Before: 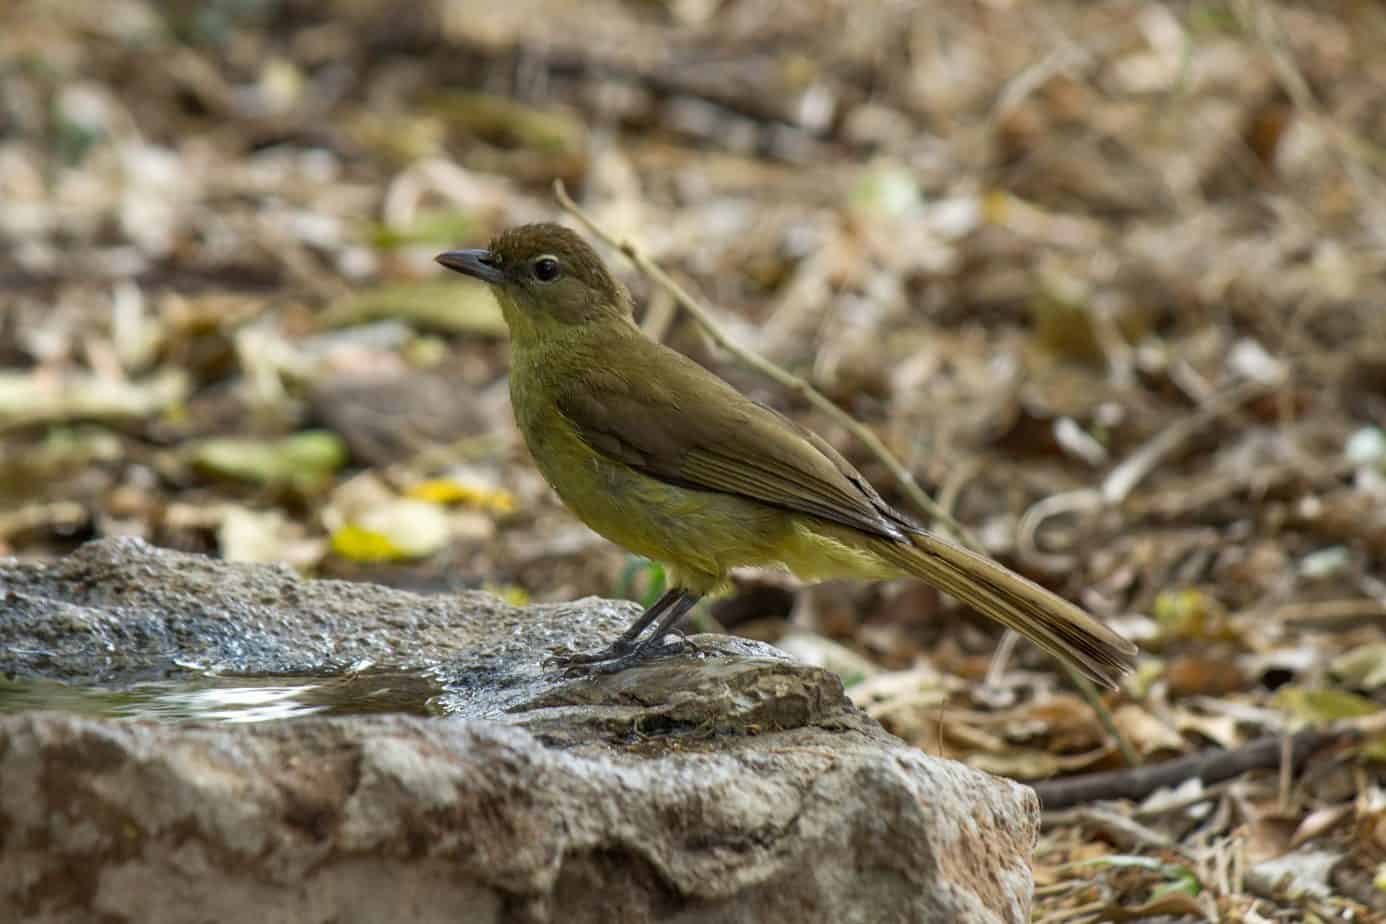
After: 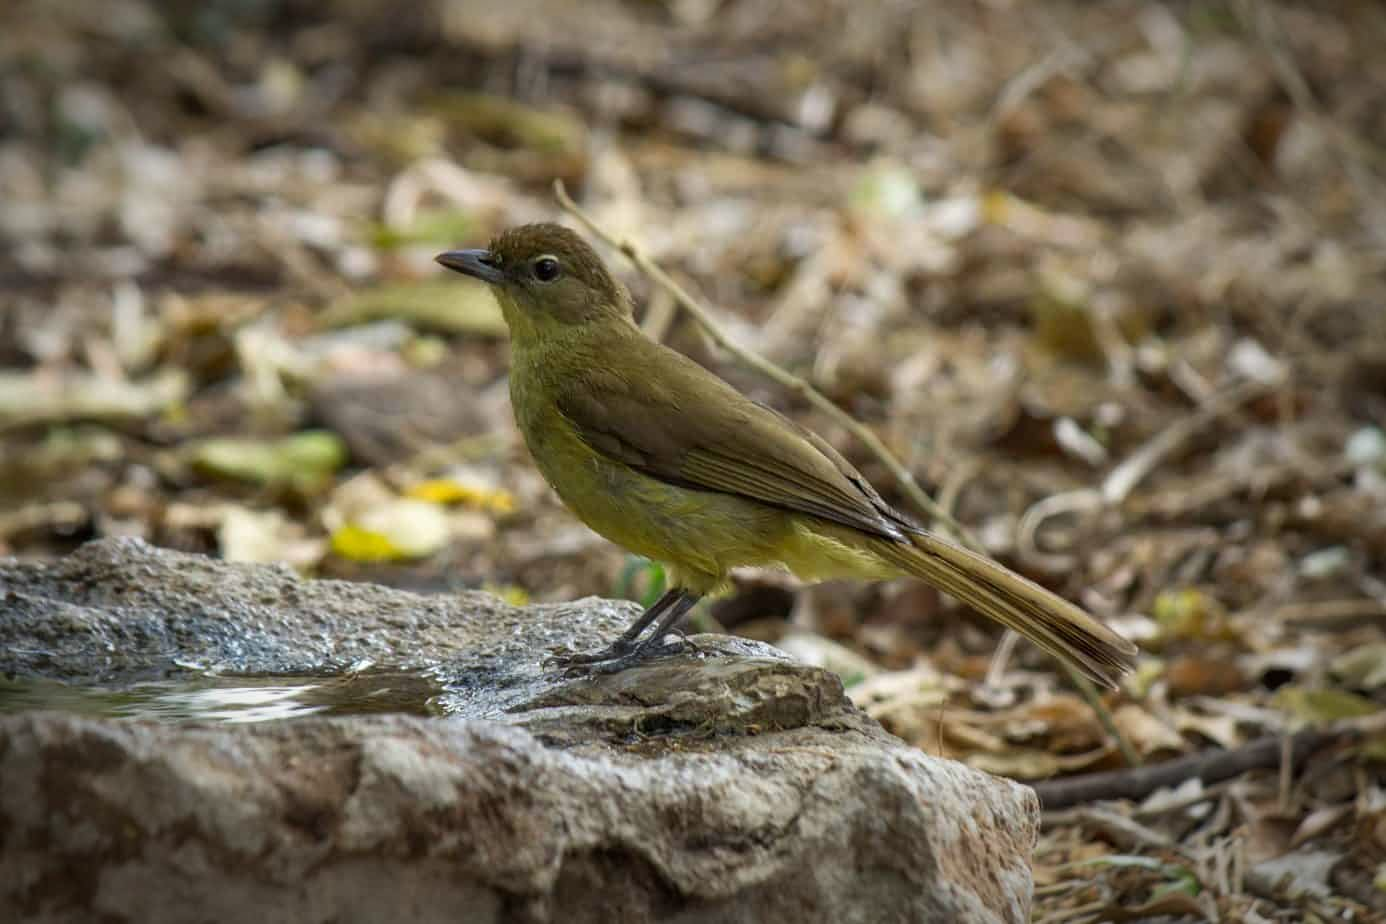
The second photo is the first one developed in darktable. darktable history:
vignetting: fall-off start 70.97%, brightness -0.584, saturation -0.118, width/height ratio 1.333
color balance: mode lift, gamma, gain (sRGB)
